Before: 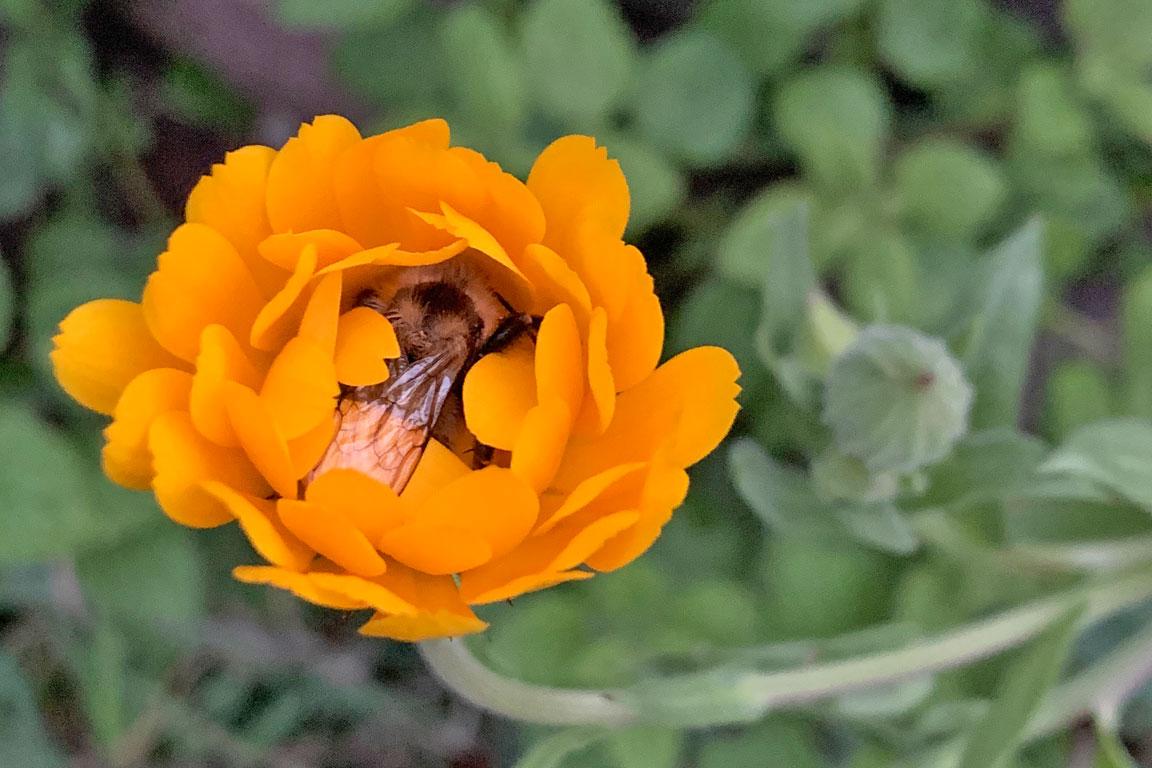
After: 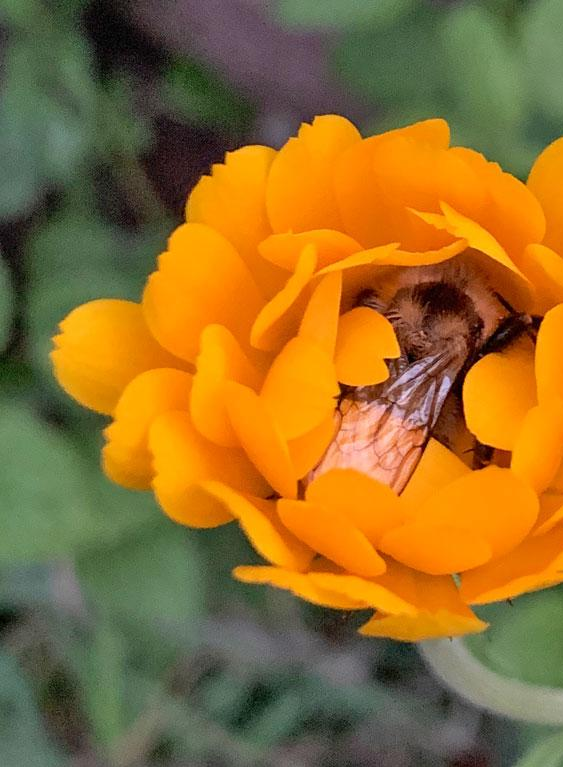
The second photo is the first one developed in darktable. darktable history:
crop and rotate: left 0.024%, top 0%, right 51.033%
